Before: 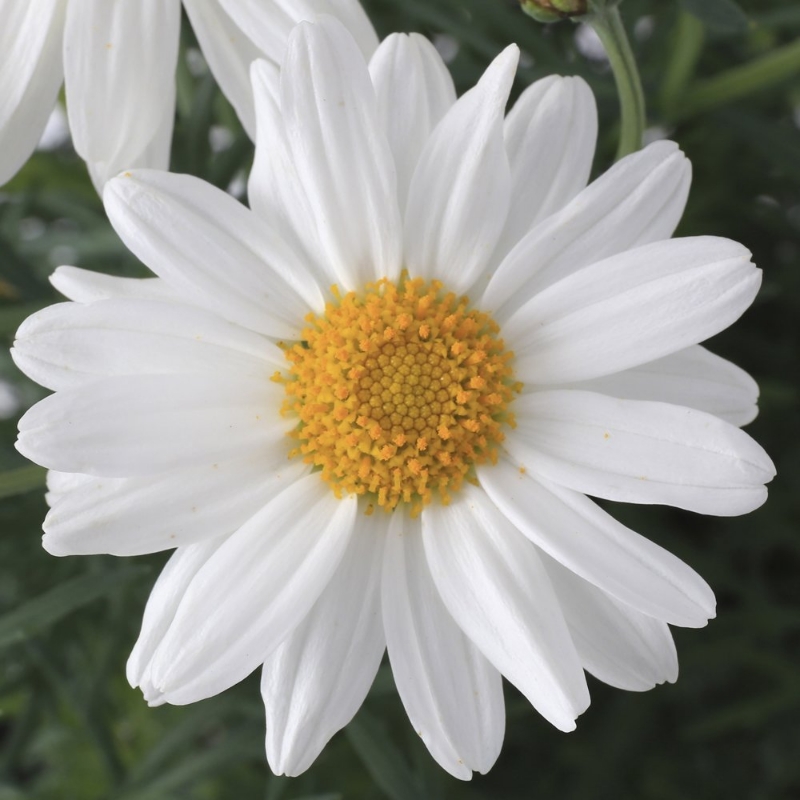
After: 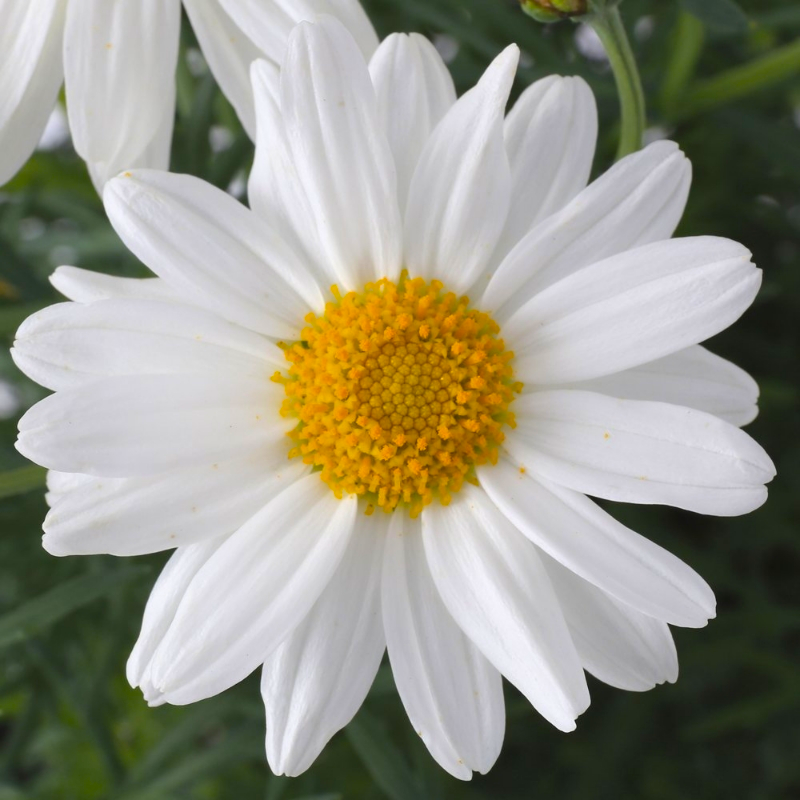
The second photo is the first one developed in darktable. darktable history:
color balance rgb: linear chroma grading › global chroma 15.158%, perceptual saturation grading › global saturation 30.536%
